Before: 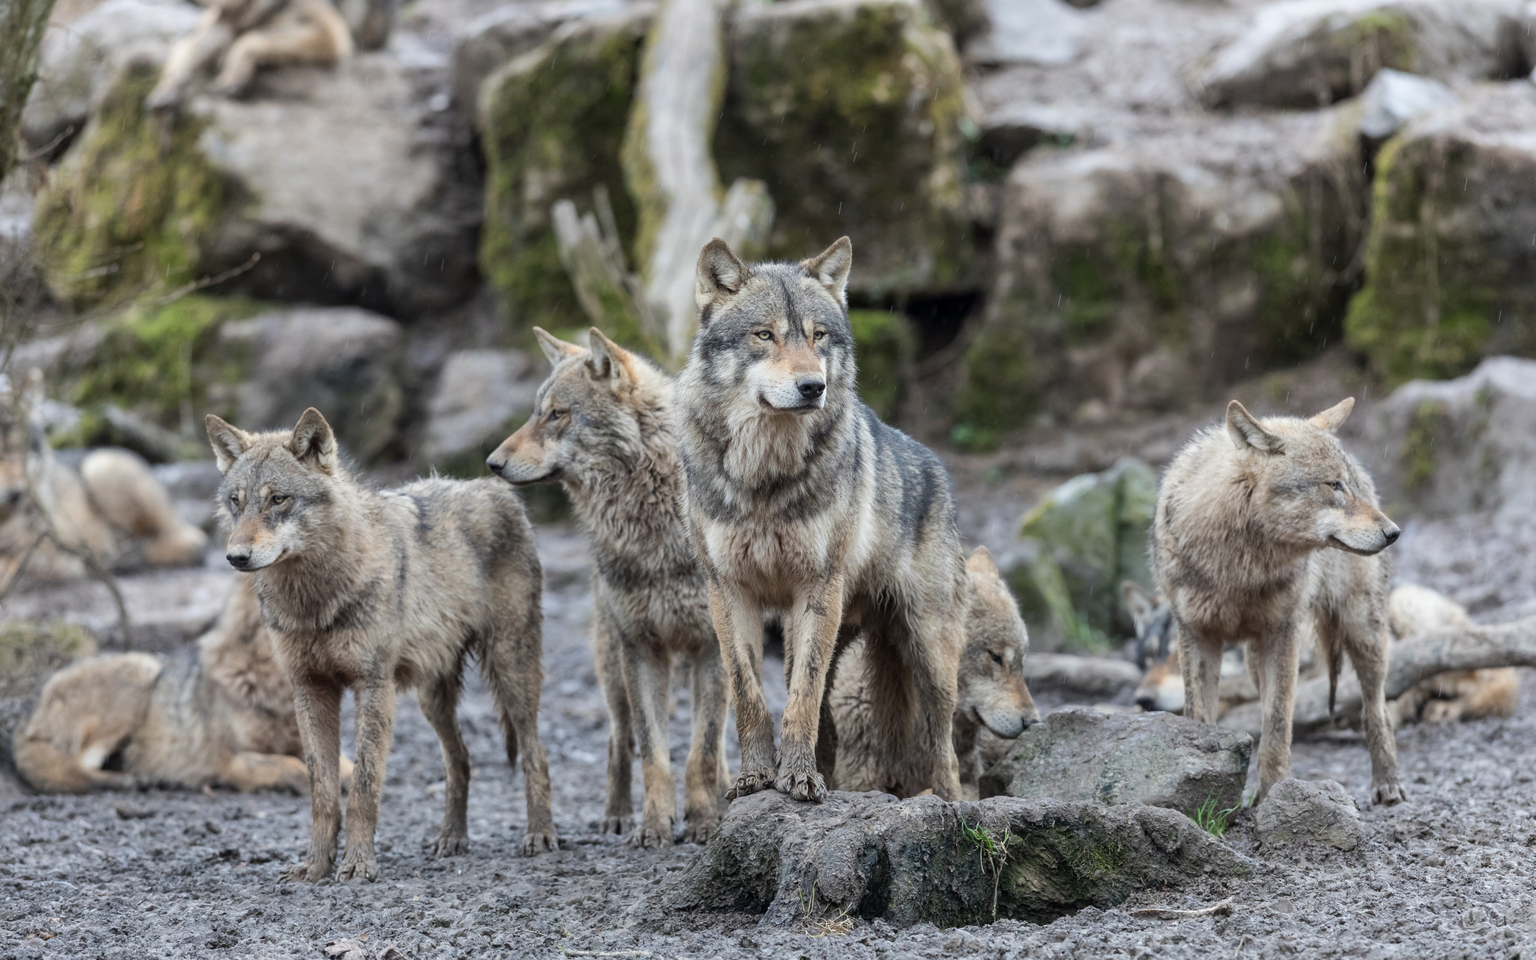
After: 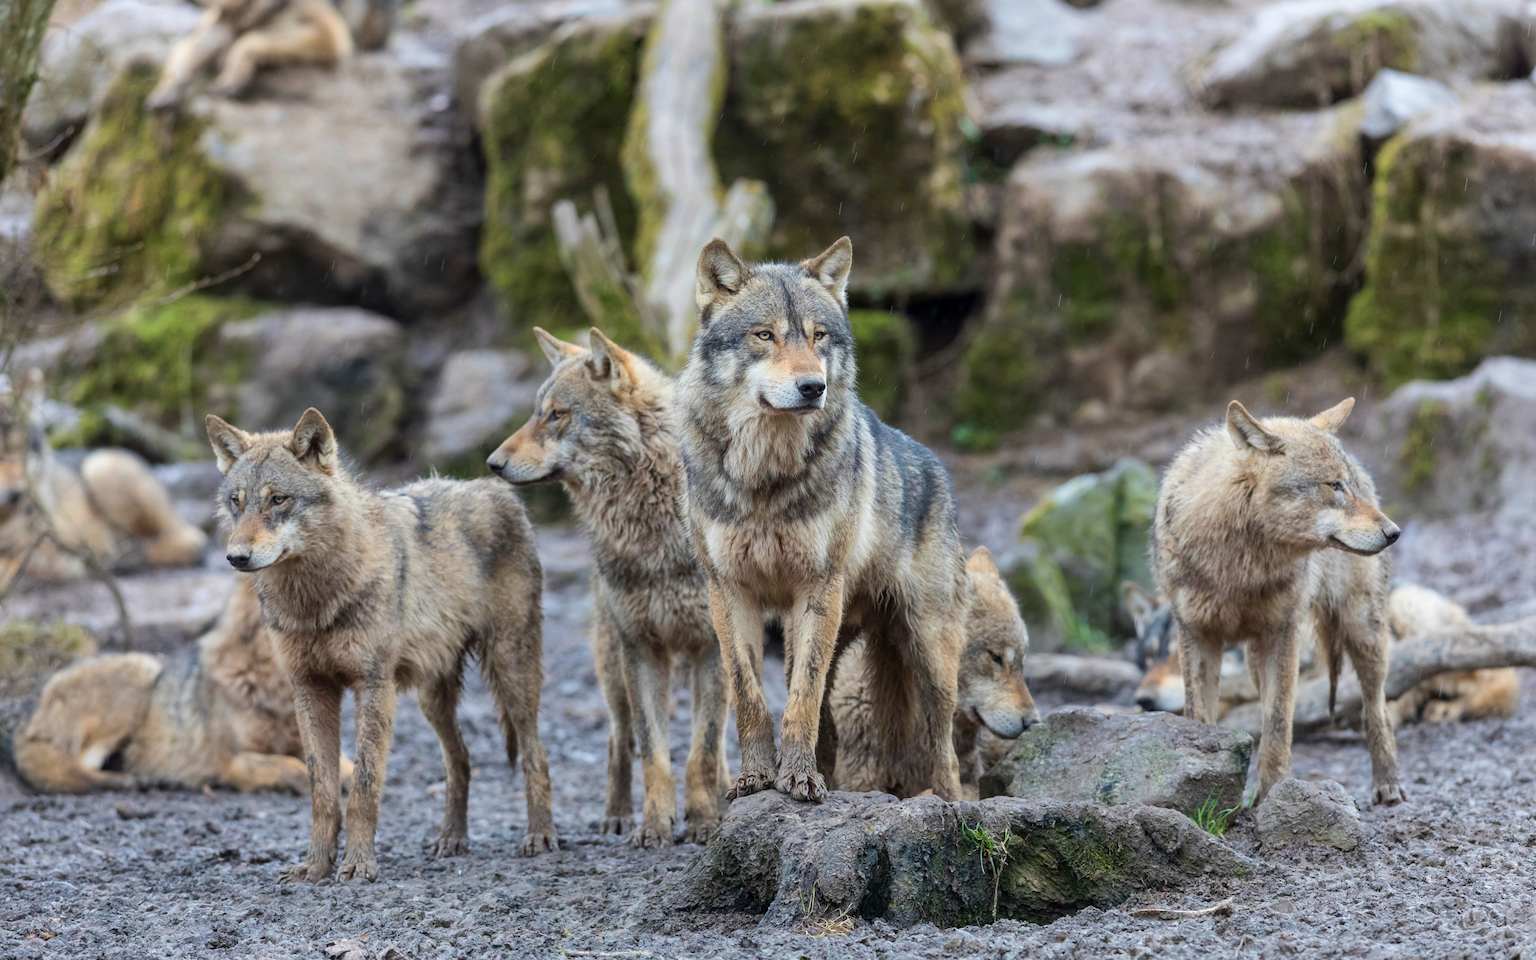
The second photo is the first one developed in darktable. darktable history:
velvia: strength 44.75%
levels: mode automatic
